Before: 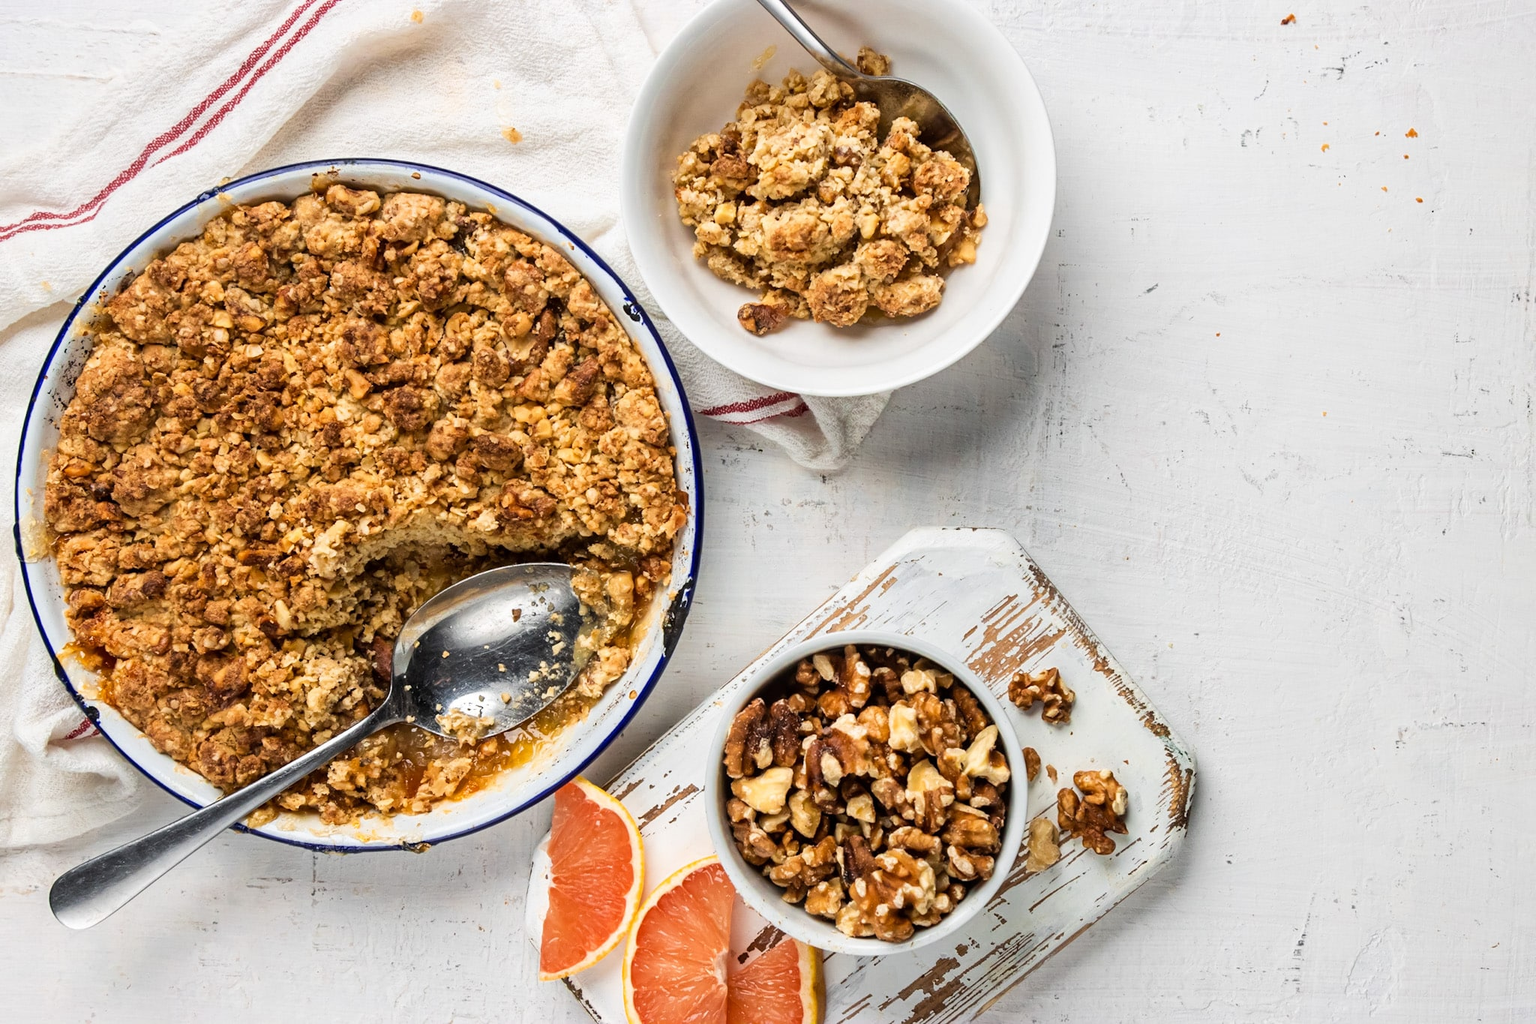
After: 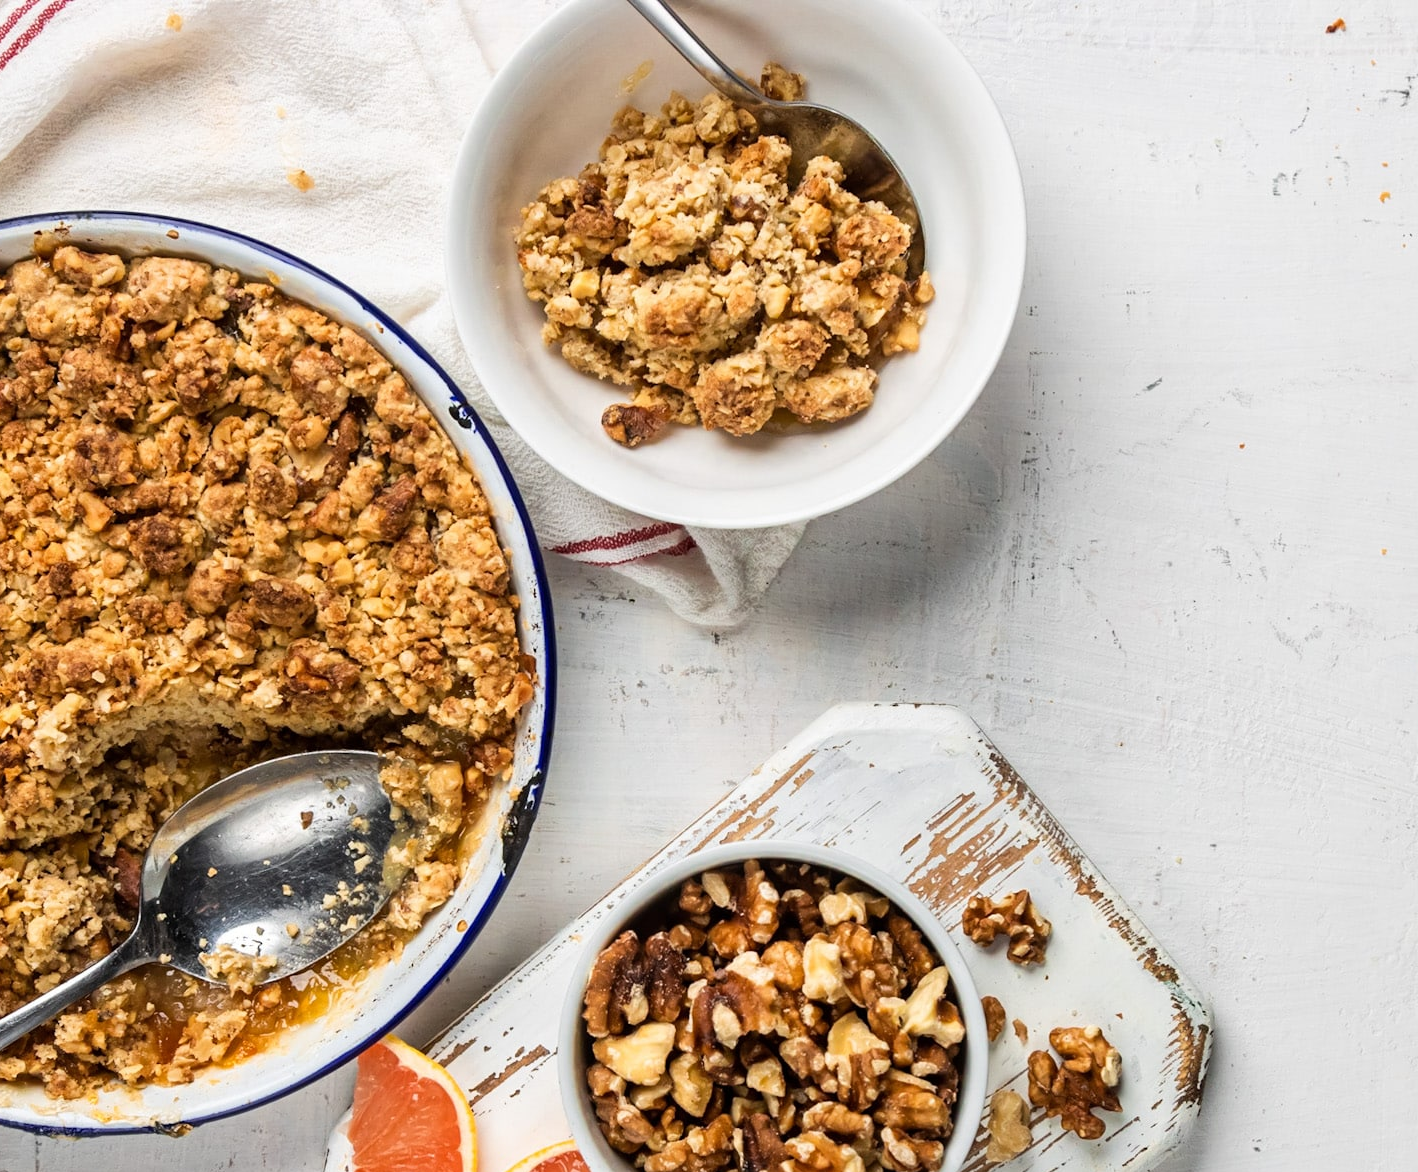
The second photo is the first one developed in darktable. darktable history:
crop: left 18.657%, right 12.062%, bottom 14.093%
